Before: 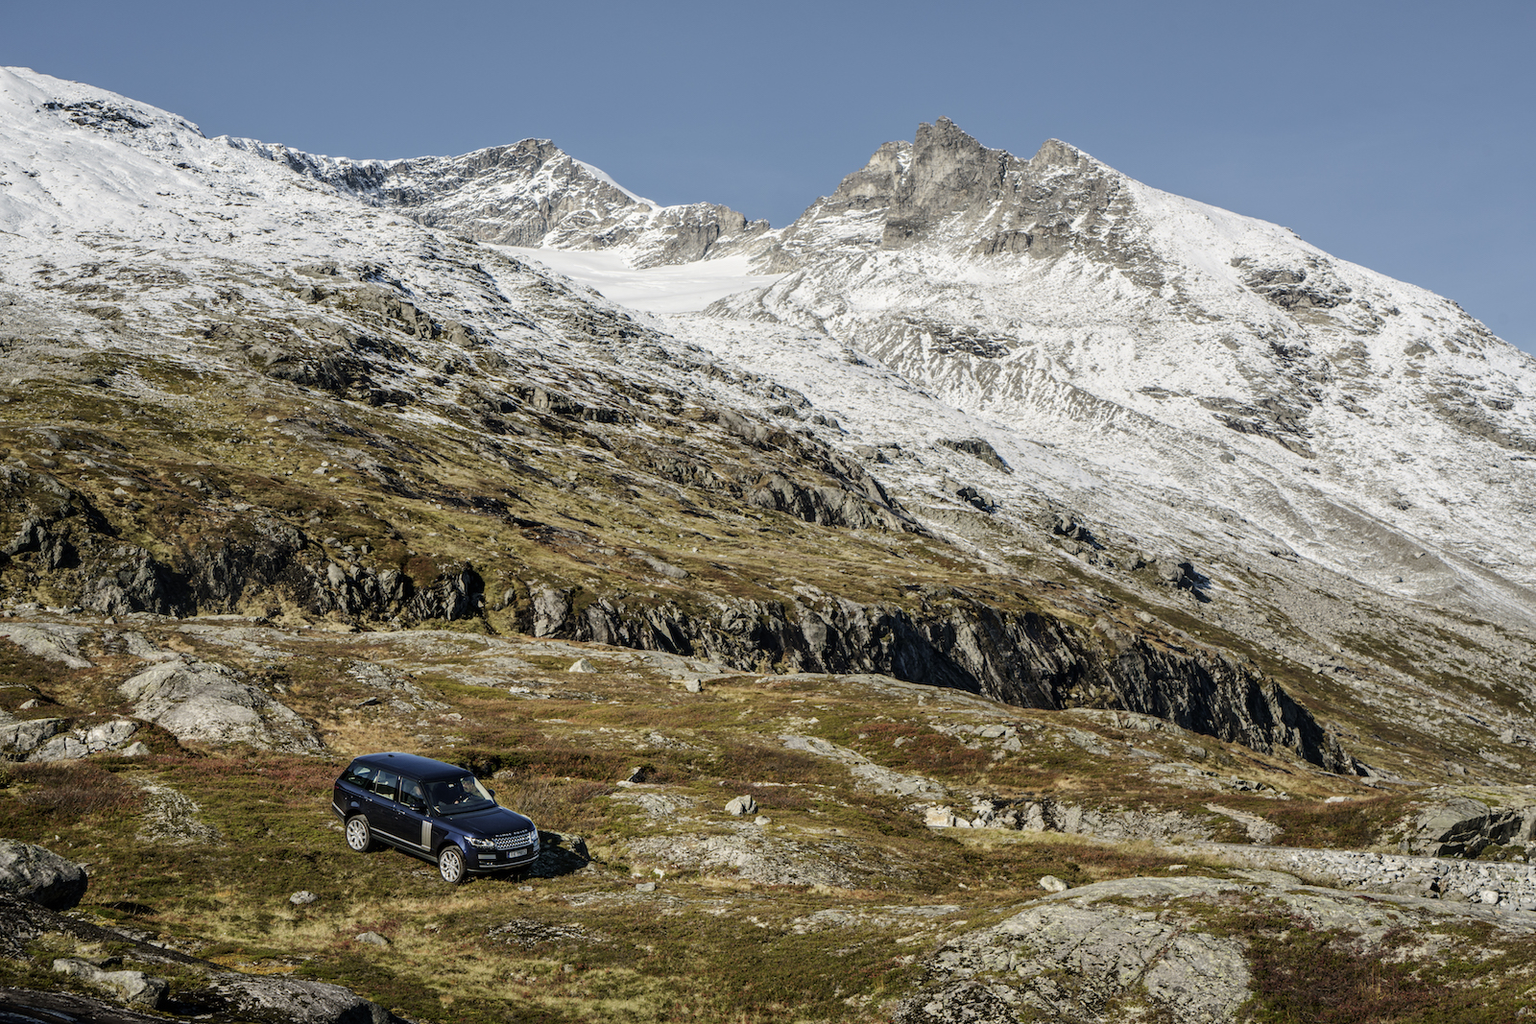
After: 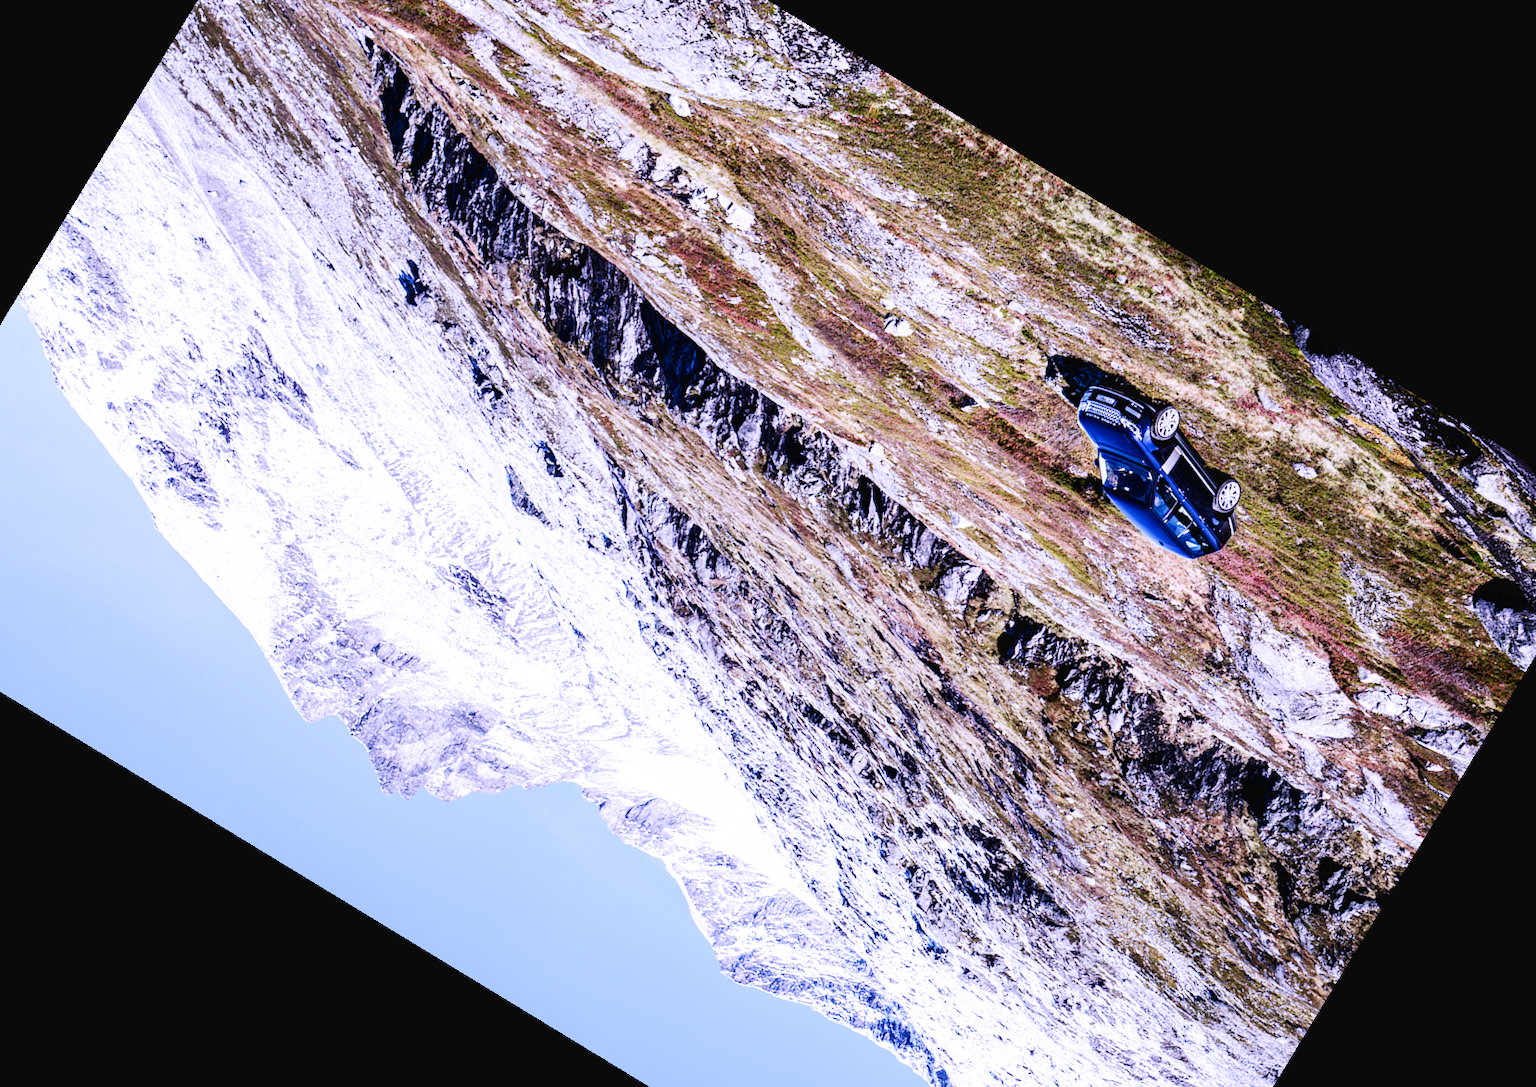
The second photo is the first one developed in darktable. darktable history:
base curve: curves: ch0 [(0, 0.003) (0.001, 0.002) (0.006, 0.004) (0.02, 0.022) (0.048, 0.086) (0.094, 0.234) (0.162, 0.431) (0.258, 0.629) (0.385, 0.8) (0.548, 0.918) (0.751, 0.988) (1, 1)], preserve colors none
crop and rotate: angle 148.68°, left 9.111%, top 15.603%, right 4.588%, bottom 17.041%
white balance: red 0.98, blue 1.61
